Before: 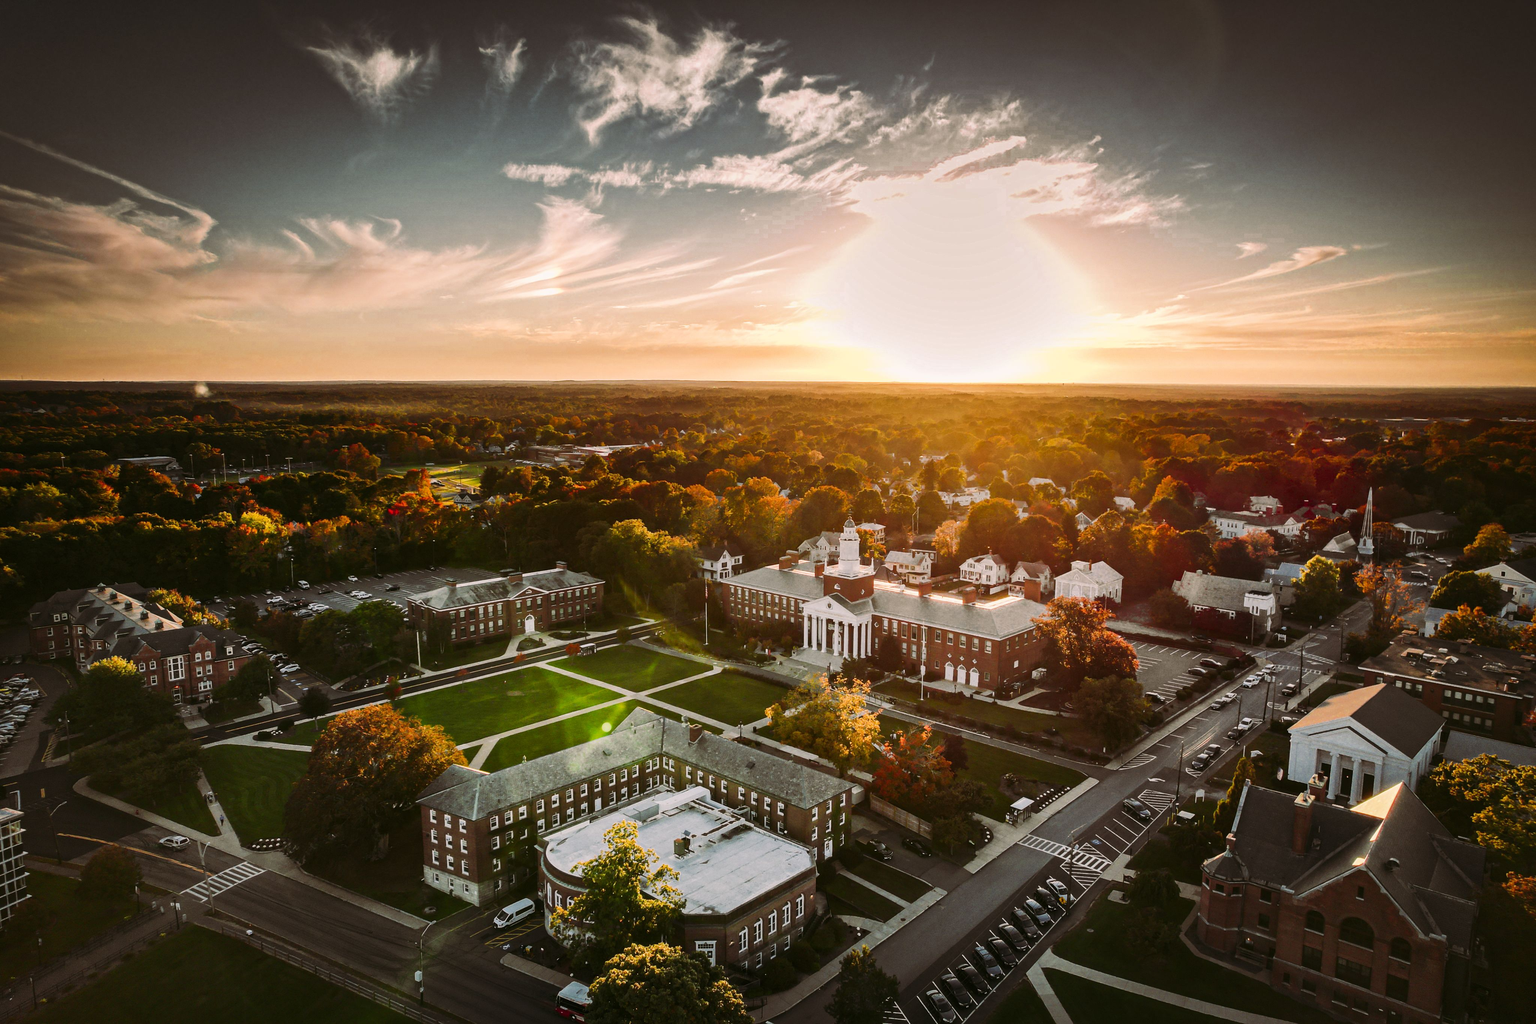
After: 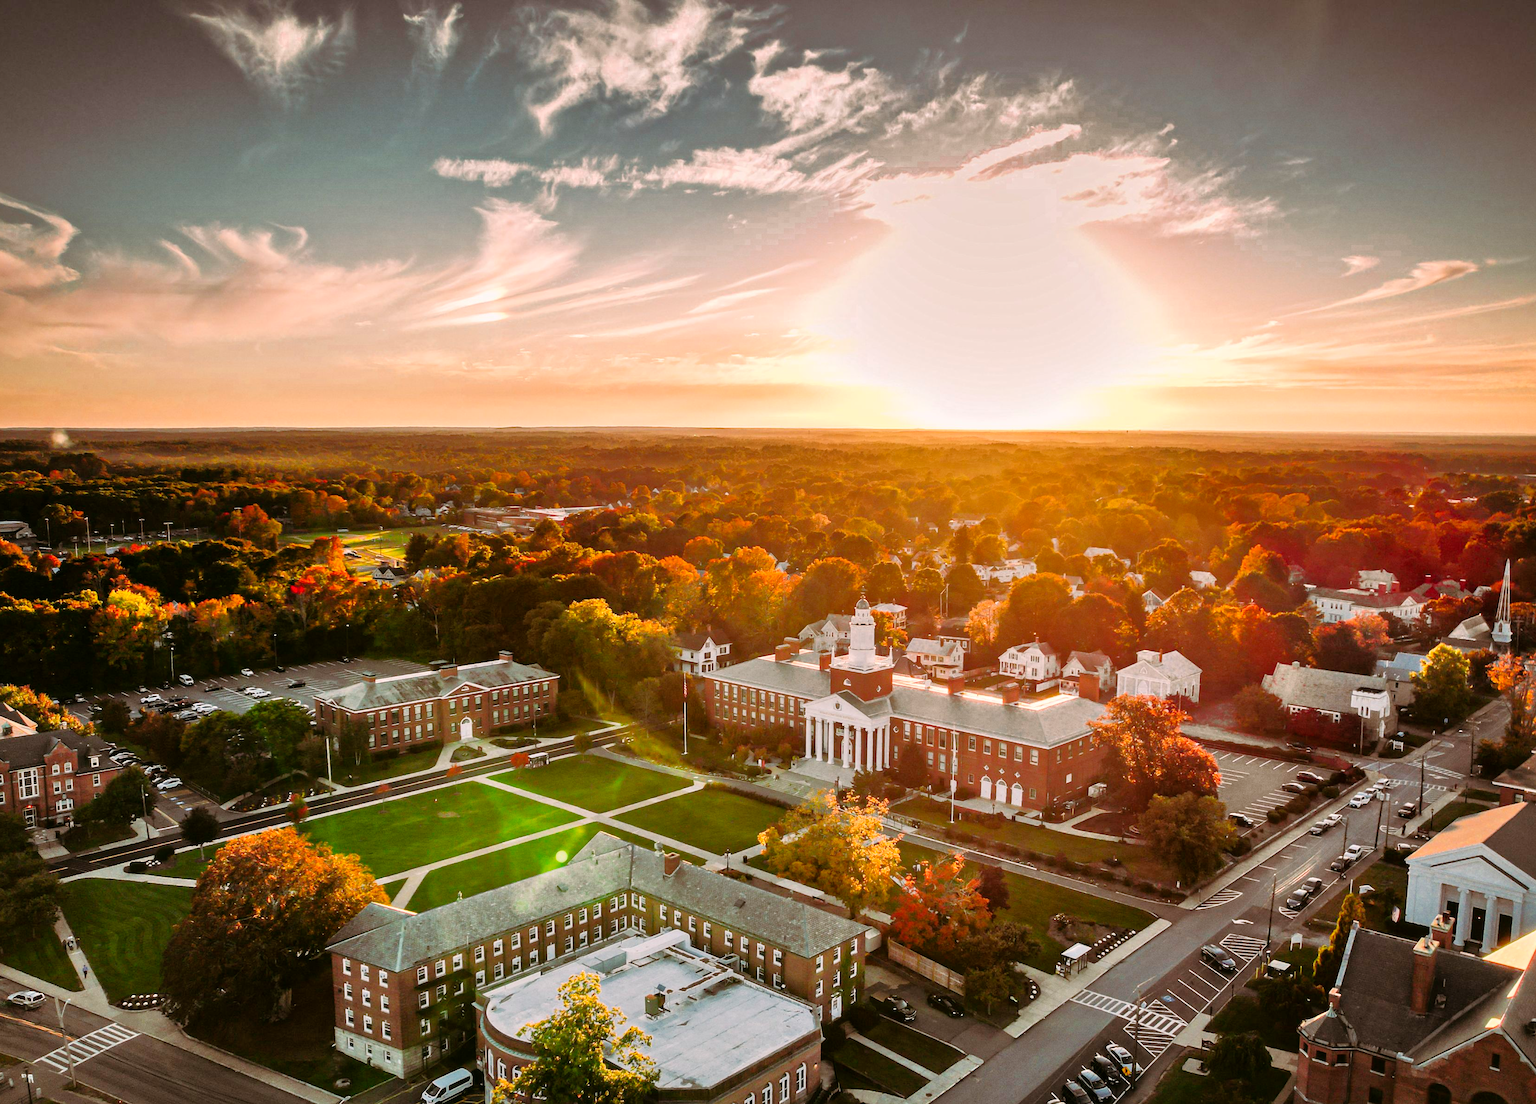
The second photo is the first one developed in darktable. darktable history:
crop: left 10.001%, top 3.537%, right 9.262%, bottom 9.346%
tone equalizer: -7 EV 0.149 EV, -6 EV 0.567 EV, -5 EV 1.13 EV, -4 EV 1.32 EV, -3 EV 1.16 EV, -2 EV 0.6 EV, -1 EV 0.155 EV
